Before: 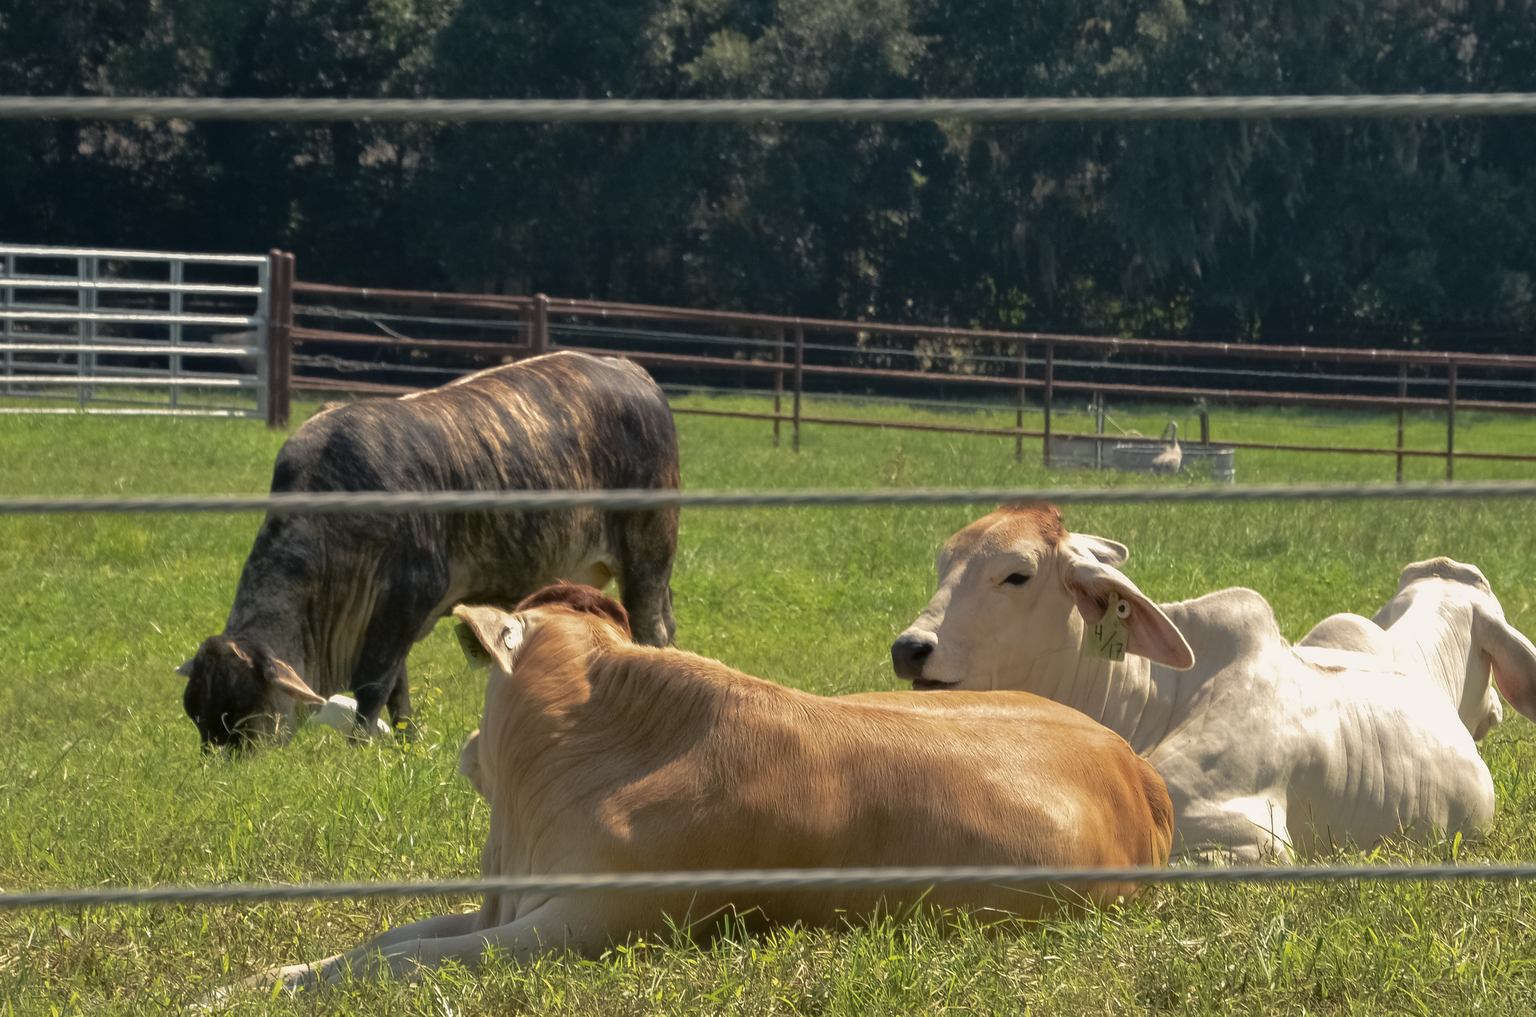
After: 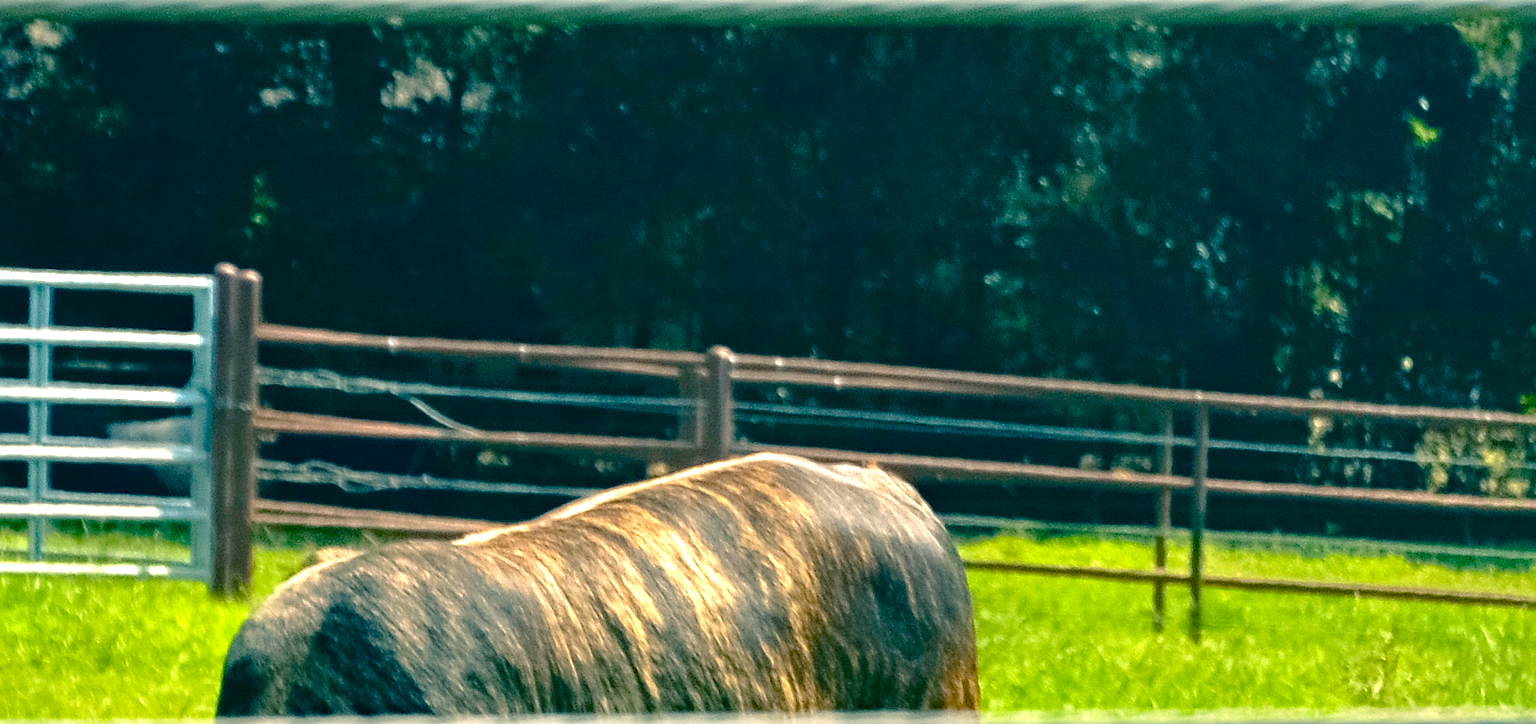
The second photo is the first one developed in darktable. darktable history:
haze removal: compatibility mode true, adaptive false
exposure: black level correction 0, exposure 1.366 EV, compensate highlight preservation false
color balance rgb: shadows lift › chroma 2.044%, shadows lift › hue 216.33°, power › chroma 2.158%, power › hue 167.03°, linear chroma grading › global chroma 41.544%, perceptual saturation grading › global saturation 20%, perceptual saturation grading › highlights -25.13%, perceptual saturation grading › shadows 49.598%, global vibrance 15.735%, saturation formula JzAzBz (2021)
levels: mode automatic, white 99.92%, levels [0.062, 0.494, 0.925]
crop: left 10.066%, top 10.606%, right 36.234%, bottom 51.168%
sharpen: on, module defaults
